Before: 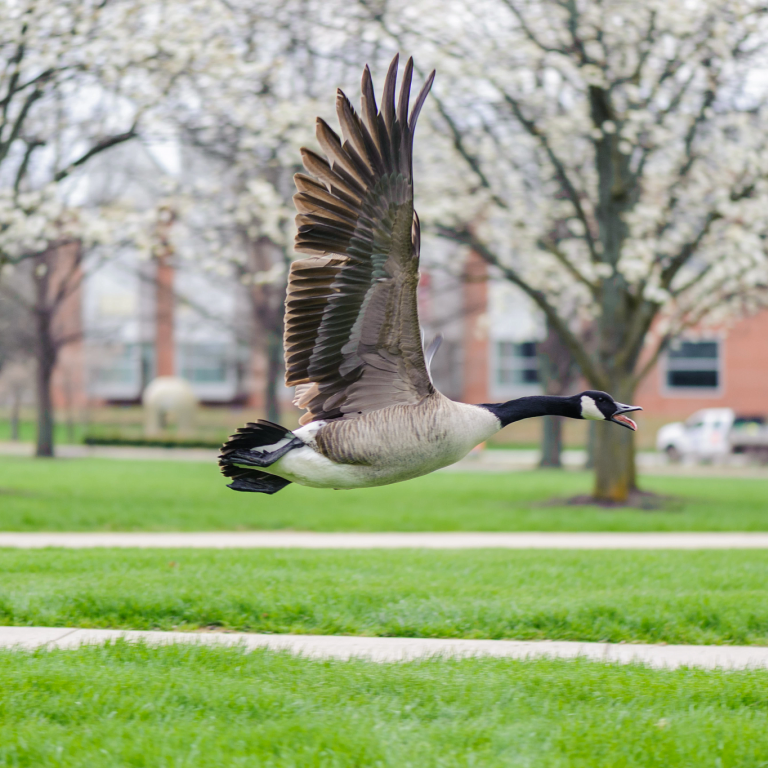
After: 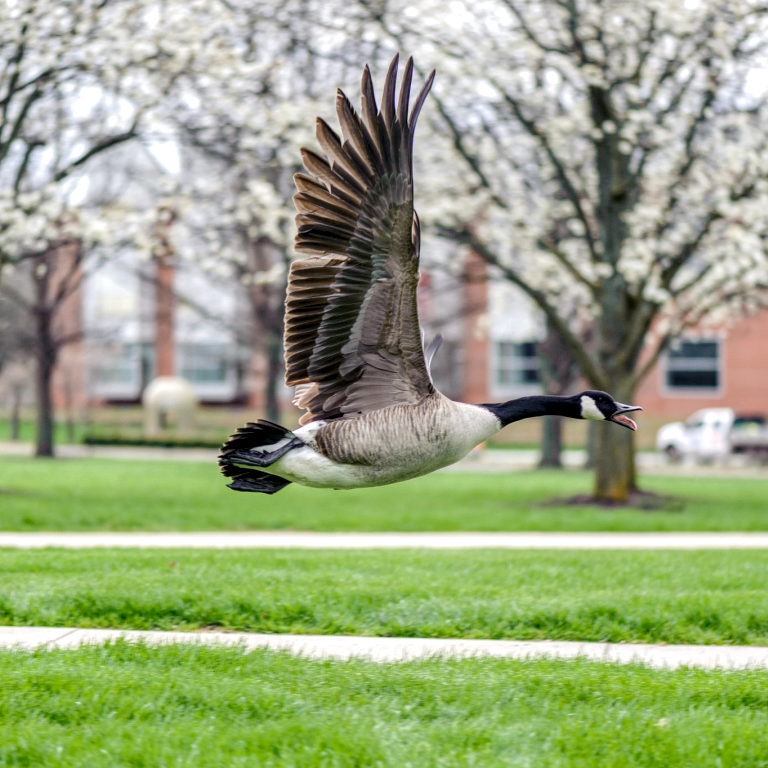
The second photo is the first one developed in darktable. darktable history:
local contrast: highlights 107%, shadows 103%, detail 199%, midtone range 0.2
